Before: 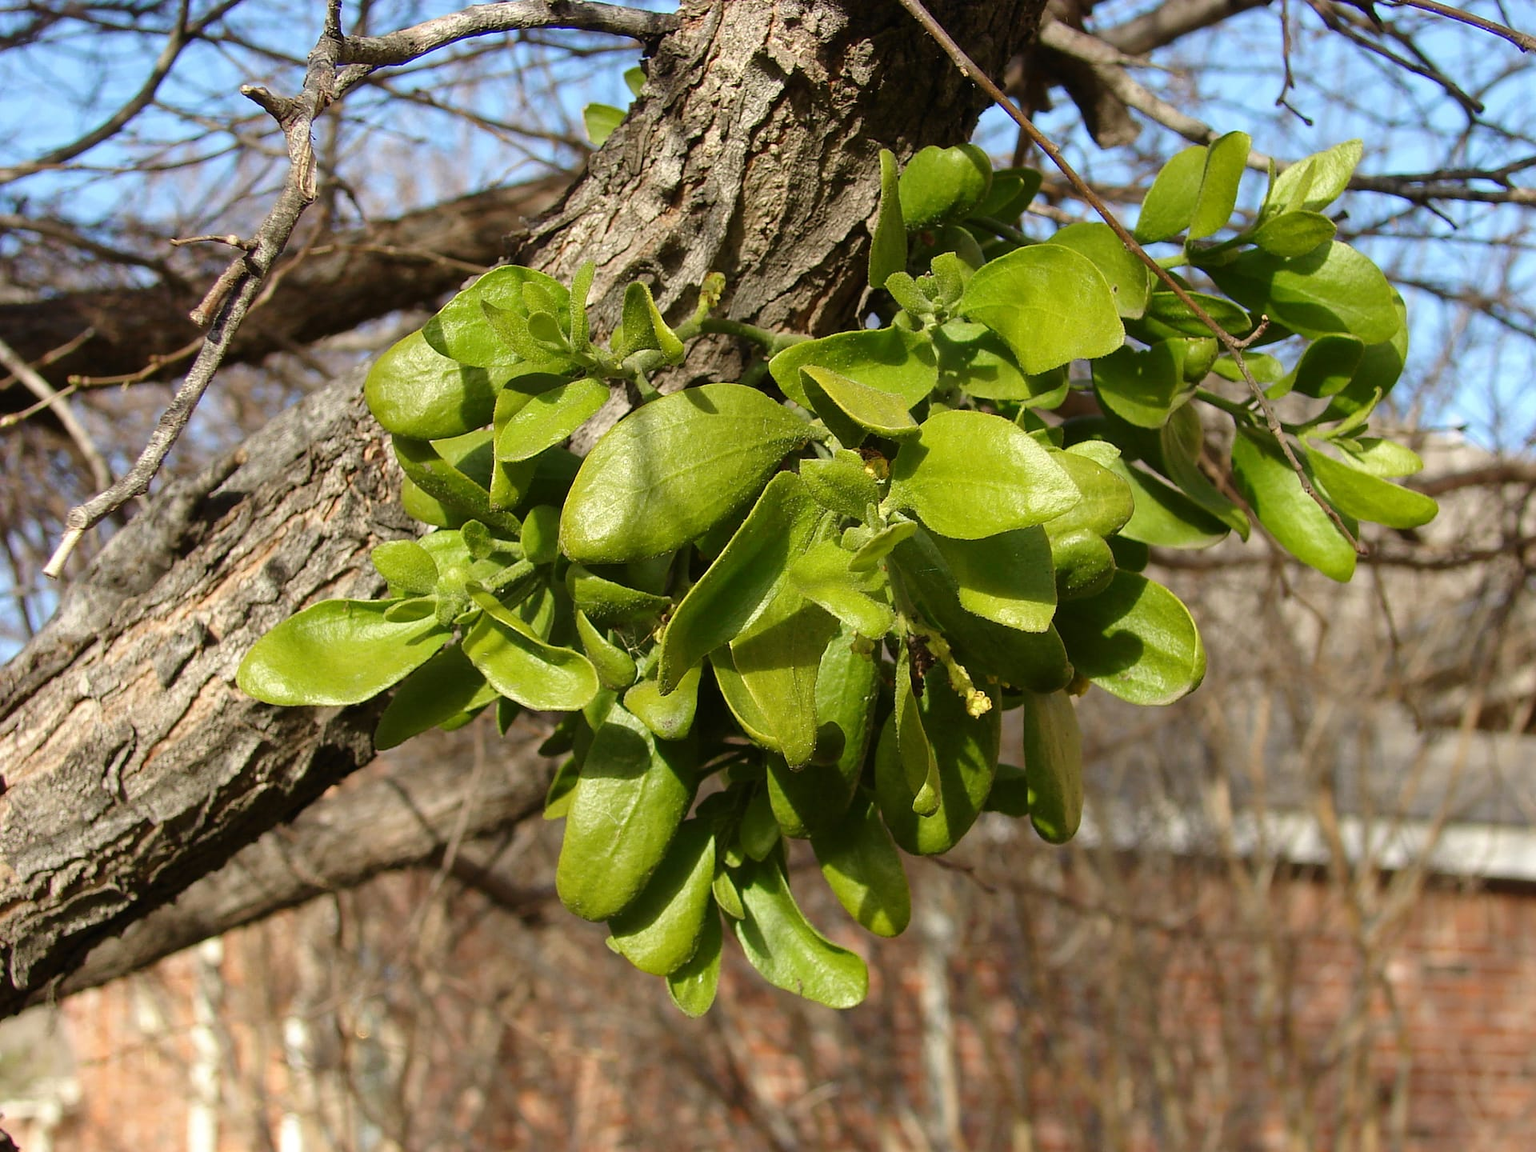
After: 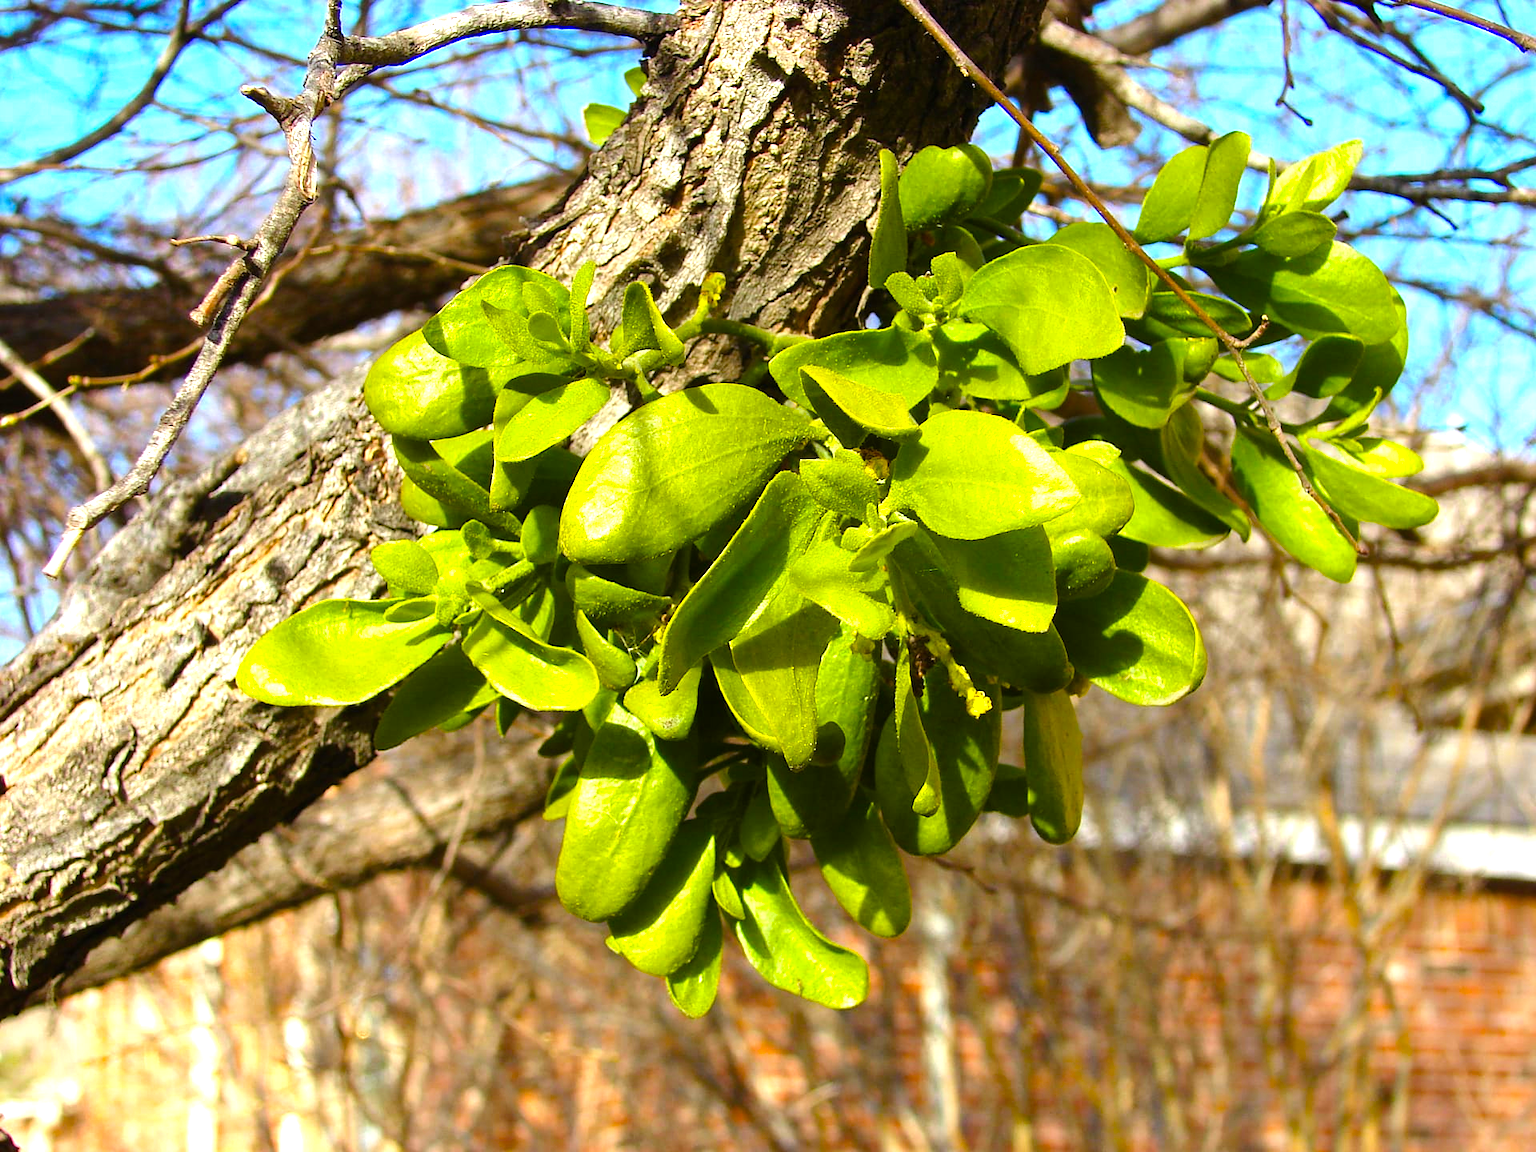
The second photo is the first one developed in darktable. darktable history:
white balance: red 0.974, blue 1.044
exposure: black level correction 0, exposure 0.7 EV, compensate exposure bias true, compensate highlight preservation false
color balance rgb: linear chroma grading › global chroma 50%, perceptual saturation grading › global saturation 2.34%, global vibrance 6.64%, contrast 12.71%, saturation formula JzAzBz (2021)
